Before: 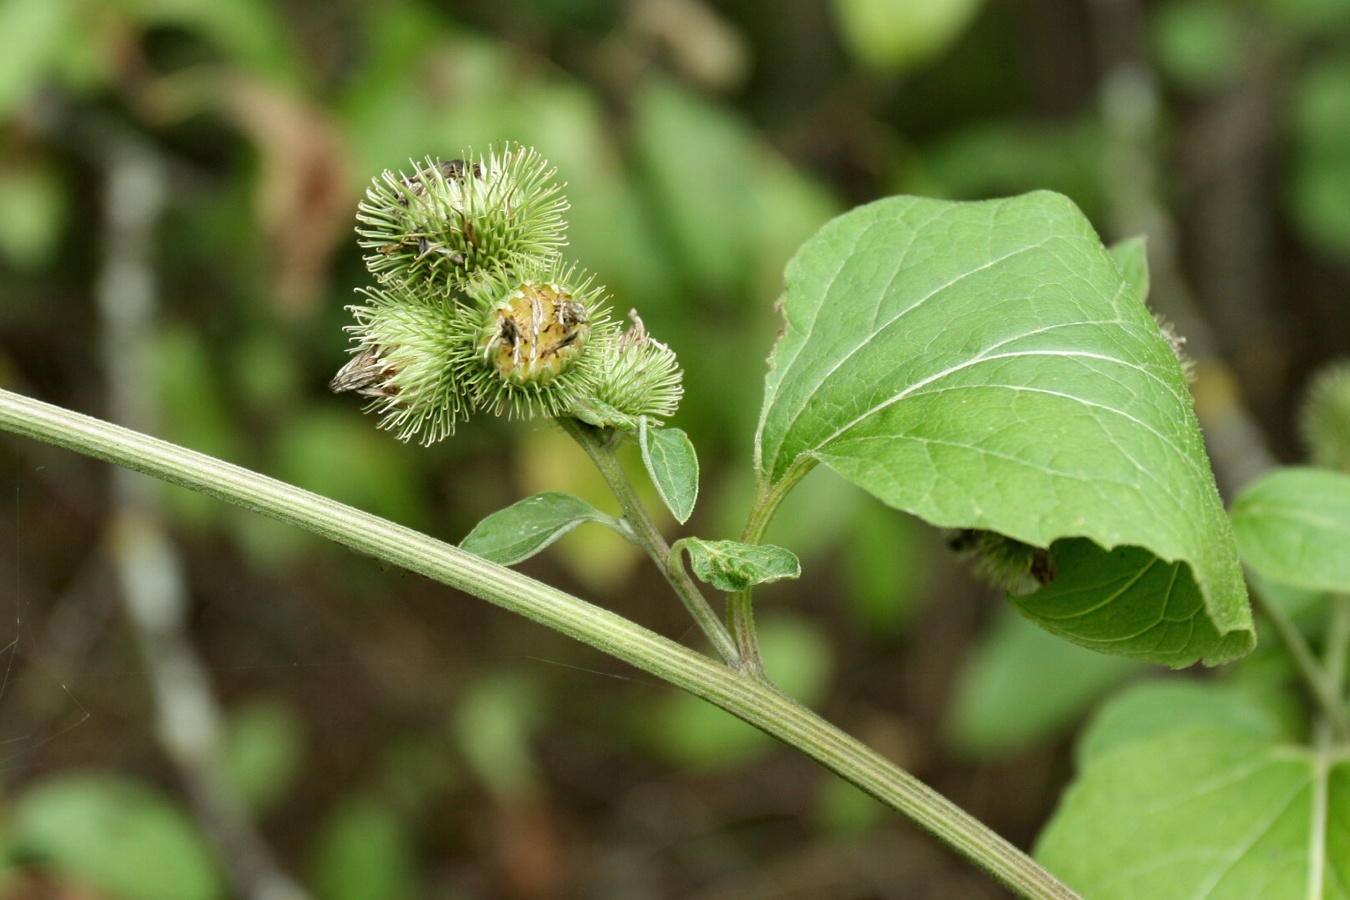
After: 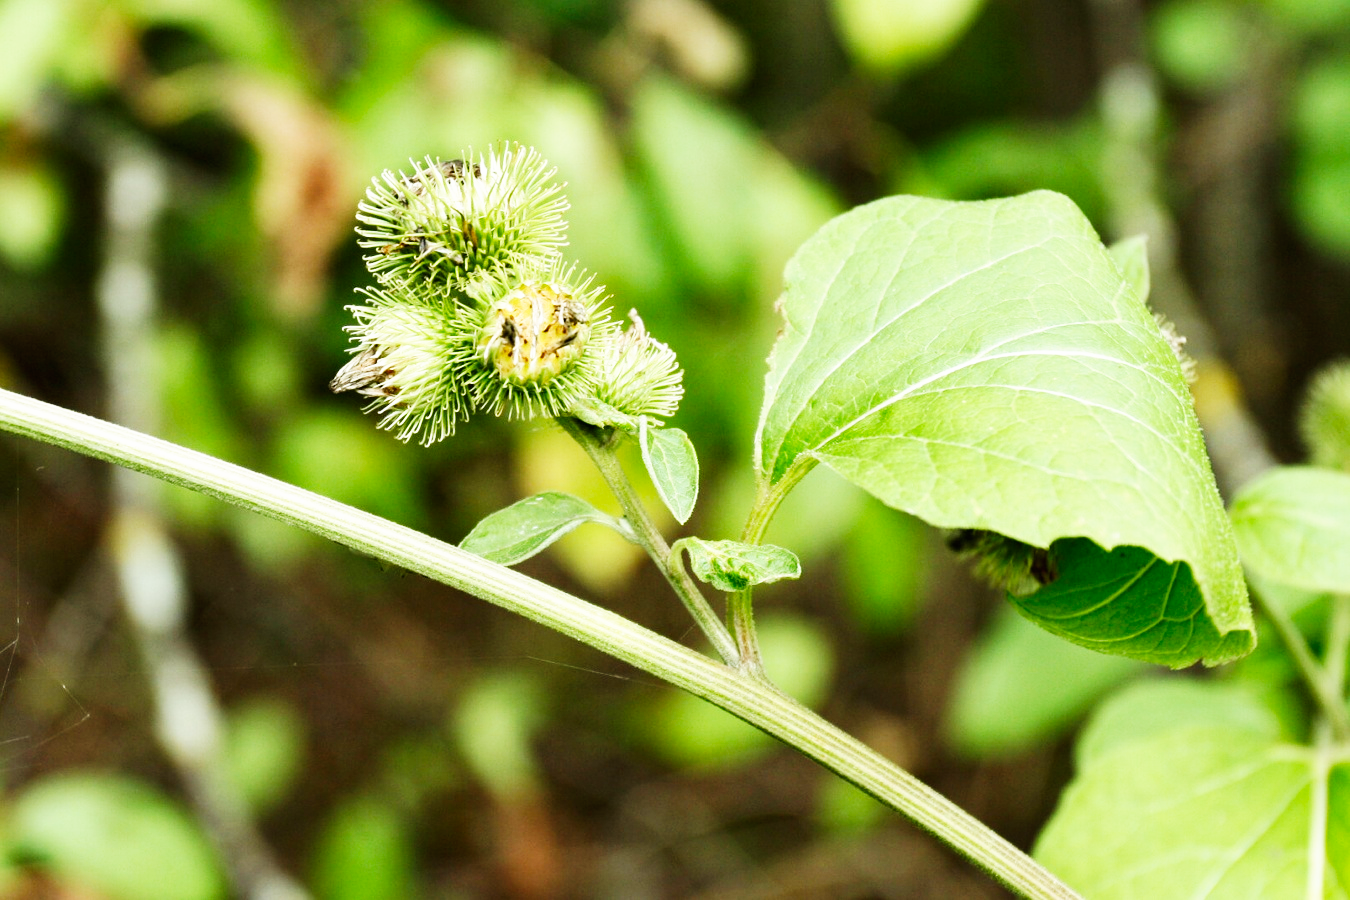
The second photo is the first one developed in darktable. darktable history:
base curve: curves: ch0 [(0, 0) (0.007, 0.004) (0.027, 0.03) (0.046, 0.07) (0.207, 0.54) (0.442, 0.872) (0.673, 0.972) (1, 1)], preserve colors none
exposure: exposure -0.177 EV, compensate highlight preservation false
